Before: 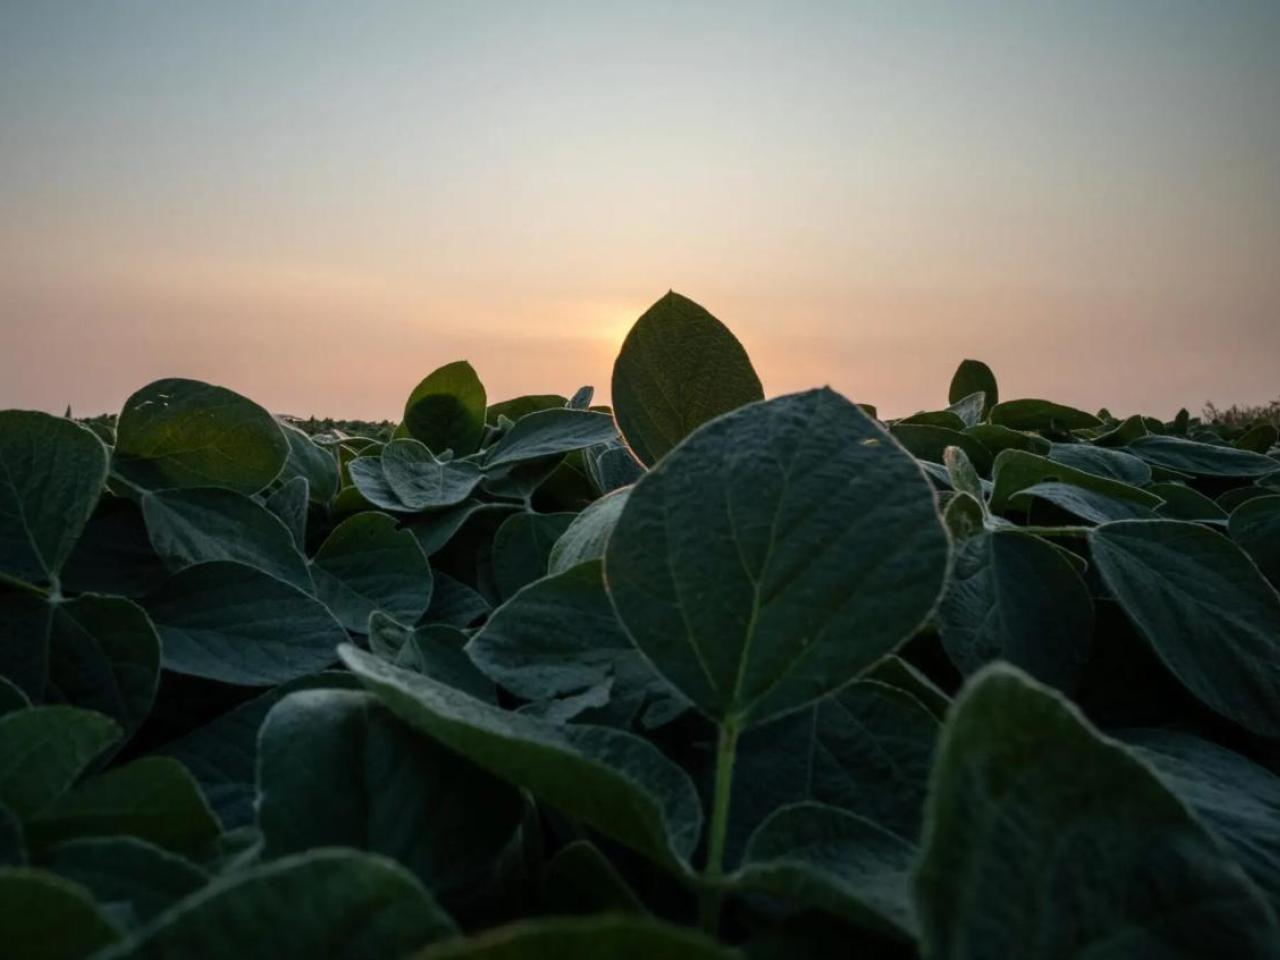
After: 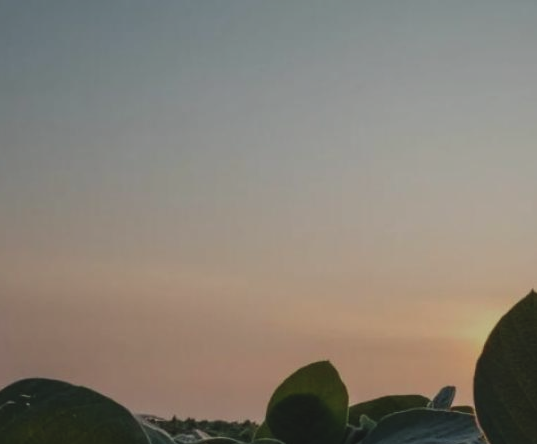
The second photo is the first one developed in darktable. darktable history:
exposure: black level correction -0.016, exposure -1.018 EV, compensate highlight preservation false
color balance rgb: linear chroma grading › global chroma -0.67%, saturation formula JzAzBz (2021)
crop and rotate: left 10.817%, top 0.062%, right 47.194%, bottom 53.626%
